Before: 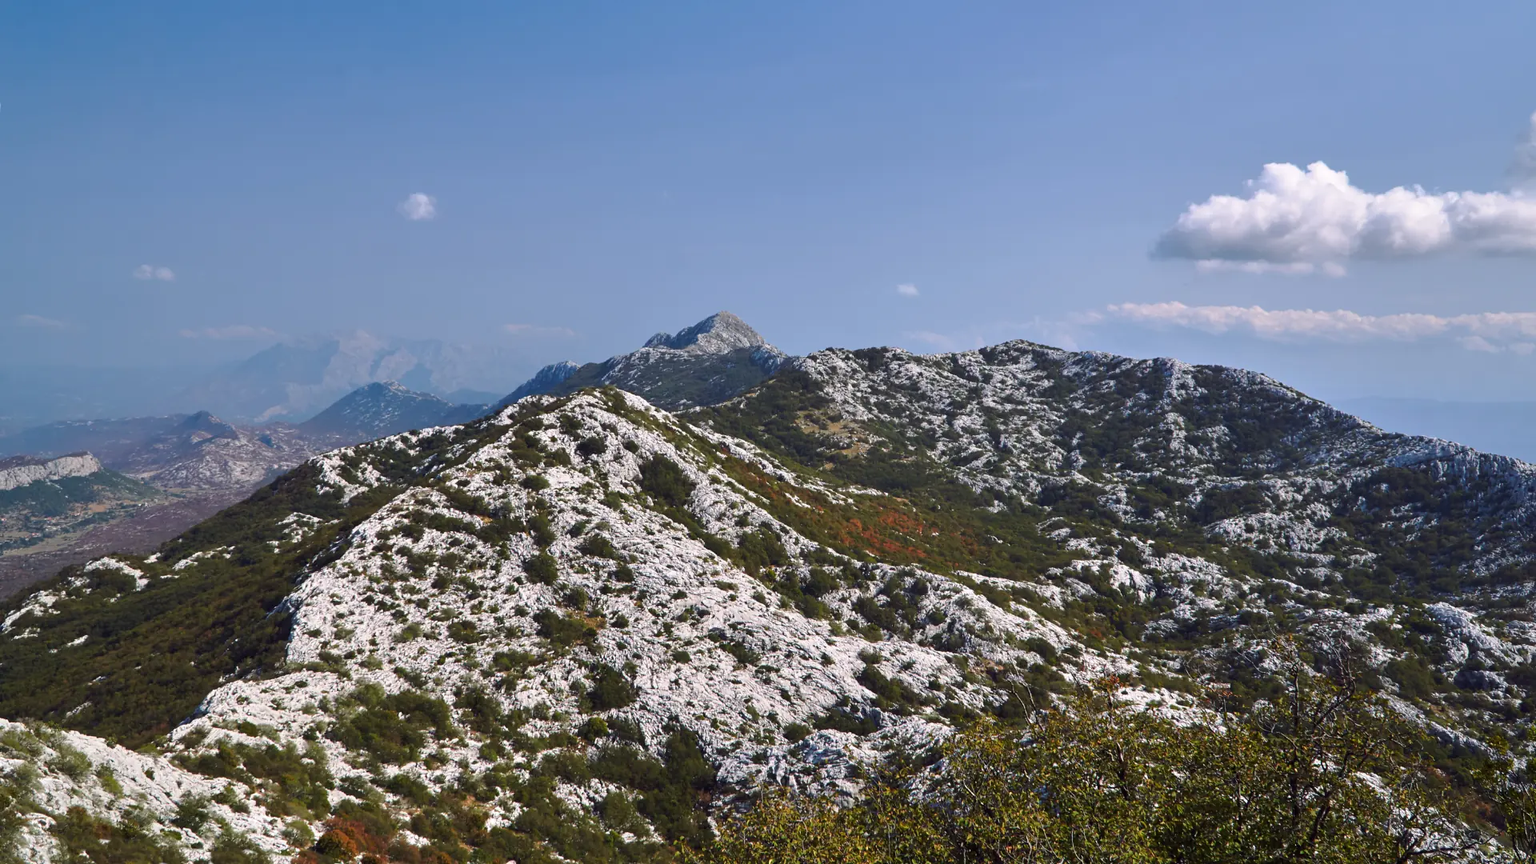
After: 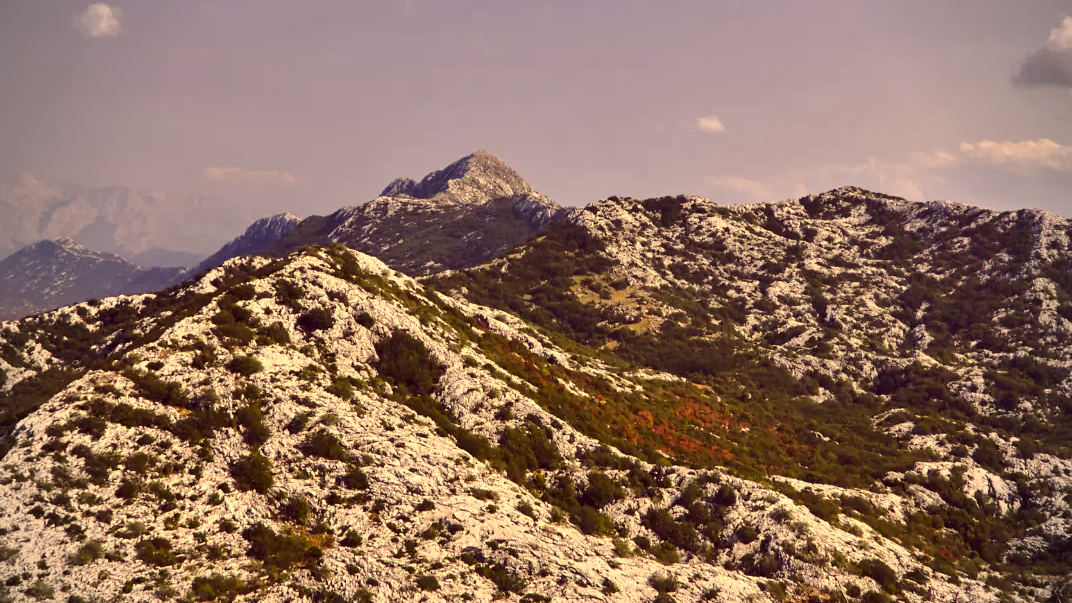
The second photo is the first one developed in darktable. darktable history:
vignetting: on, module defaults
local contrast: mode bilateral grid, contrast 50, coarseness 50, detail 150%, midtone range 0.2
crop and rotate: left 22.13%, top 22.054%, right 22.026%, bottom 22.102%
color correction: highlights a* 10.12, highlights b* 39.04, shadows a* 14.62, shadows b* 3.37
